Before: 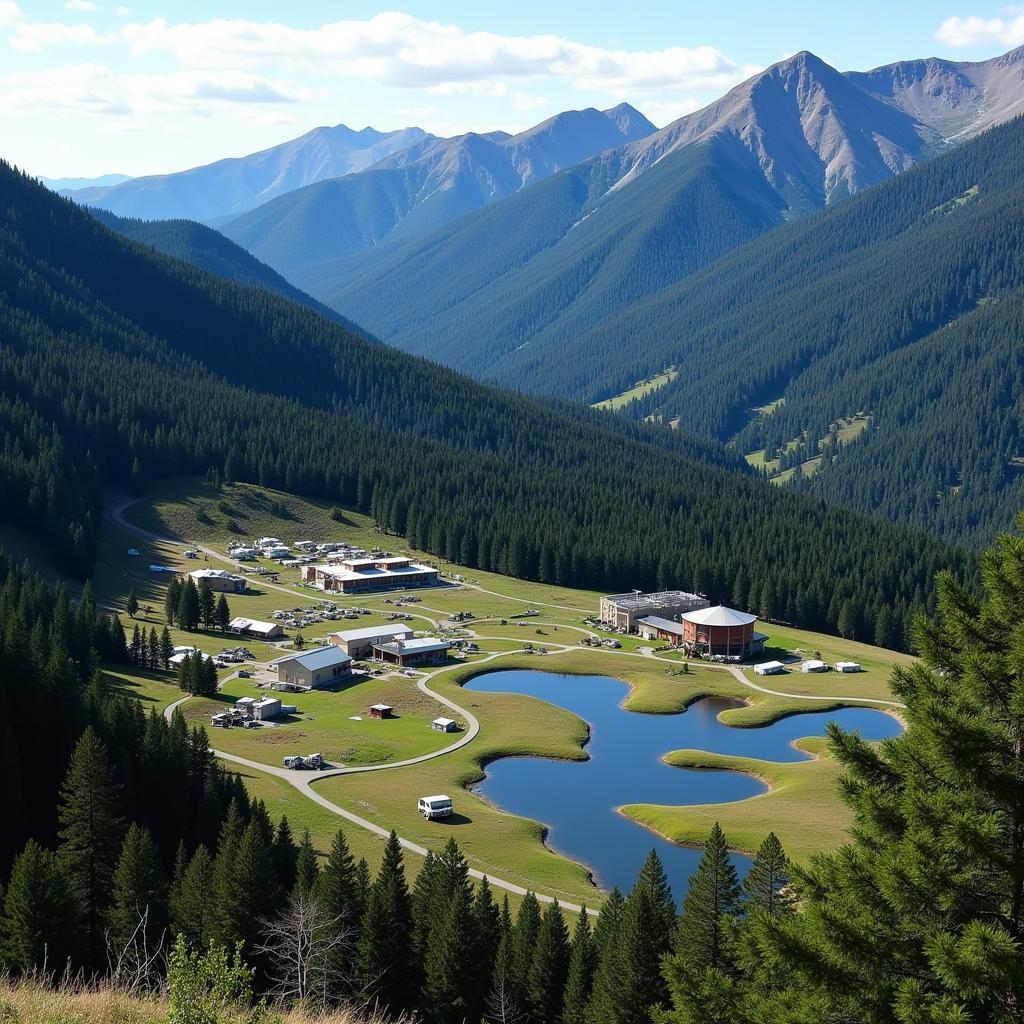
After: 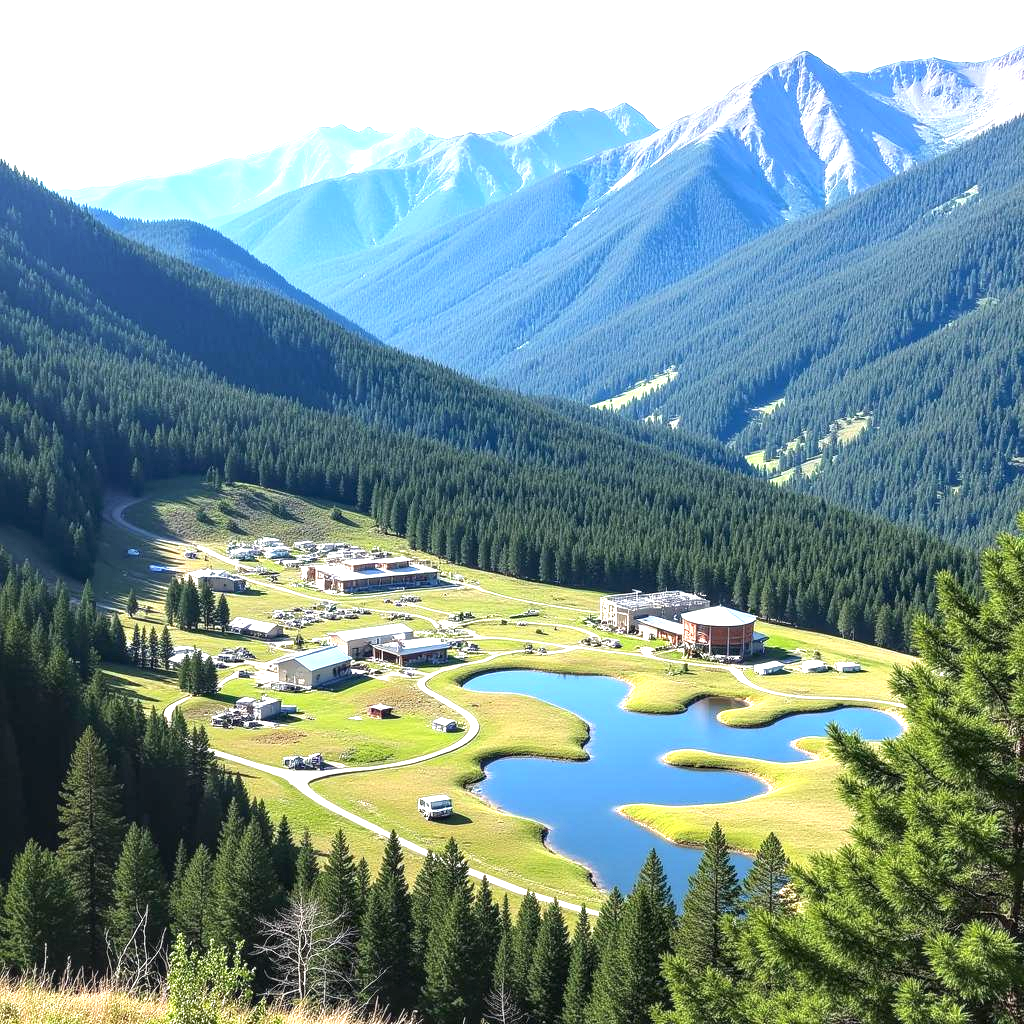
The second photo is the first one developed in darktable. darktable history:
local contrast: detail 130%
exposure: black level correction 0, exposure 1.472 EV, compensate highlight preservation false
